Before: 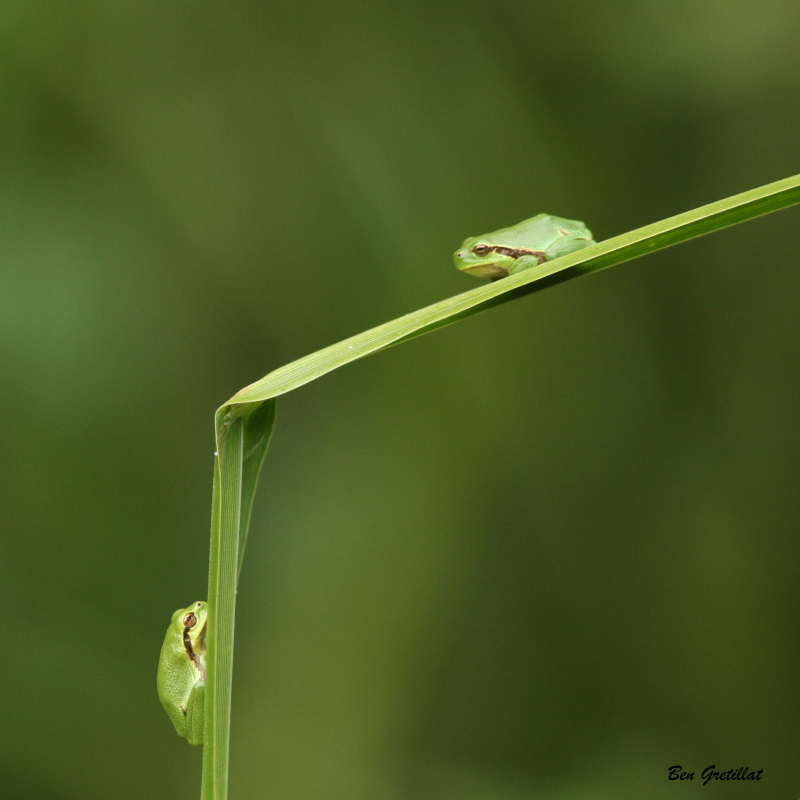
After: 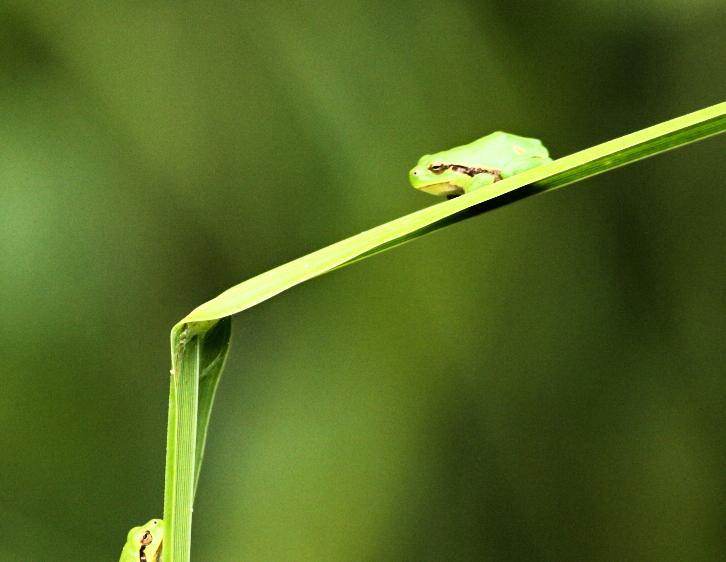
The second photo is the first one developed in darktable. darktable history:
haze removal: strength 0.29, distance 0.25, compatibility mode true, adaptive false
crop: left 5.596%, top 10.314%, right 3.534%, bottom 19.395%
rgb curve: curves: ch0 [(0, 0) (0.21, 0.15) (0.24, 0.21) (0.5, 0.75) (0.75, 0.96) (0.89, 0.99) (1, 1)]; ch1 [(0, 0.02) (0.21, 0.13) (0.25, 0.2) (0.5, 0.67) (0.75, 0.9) (0.89, 0.97) (1, 1)]; ch2 [(0, 0.02) (0.21, 0.13) (0.25, 0.2) (0.5, 0.67) (0.75, 0.9) (0.89, 0.97) (1, 1)], compensate middle gray true
